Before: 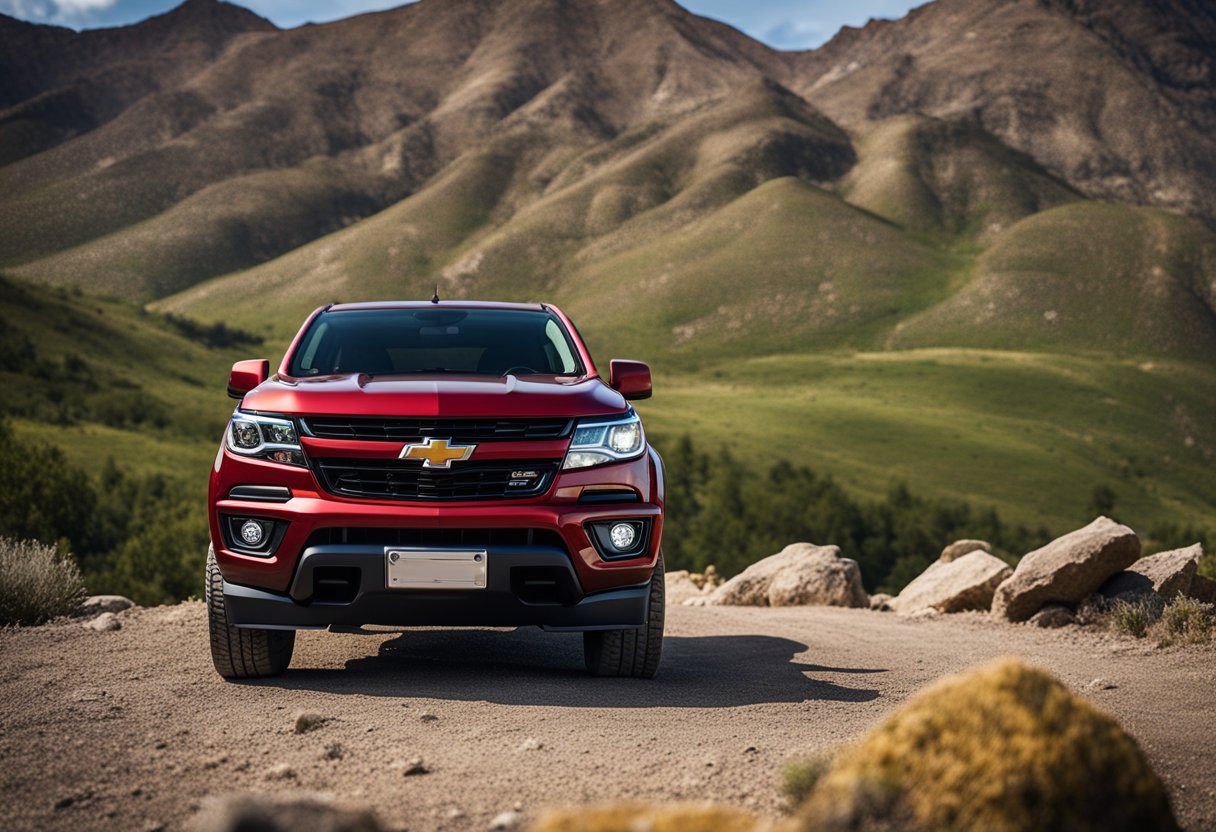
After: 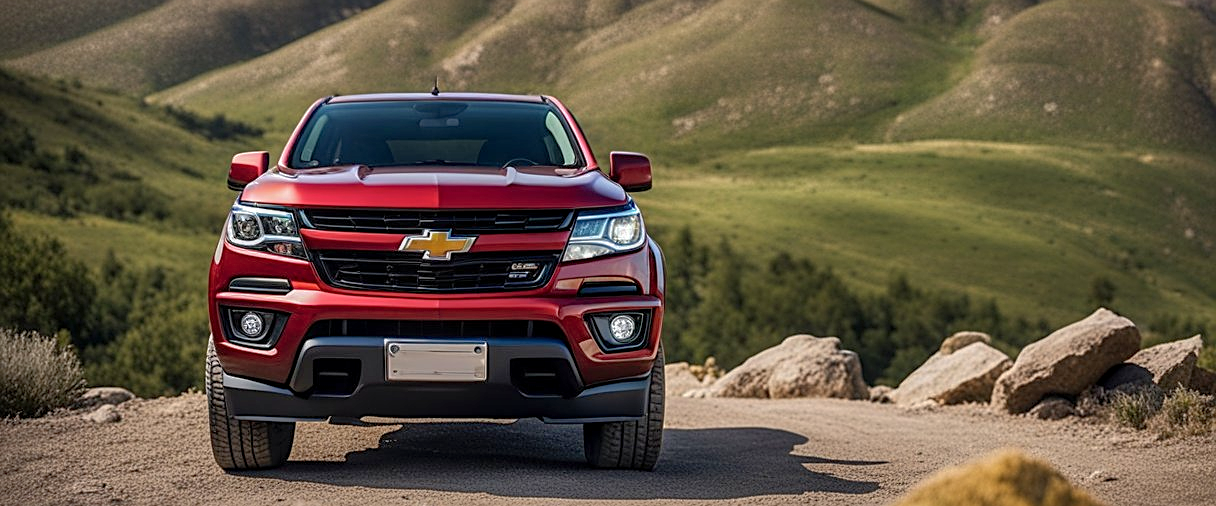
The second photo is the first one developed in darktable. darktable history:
local contrast: on, module defaults
crop and rotate: top 25.044%, bottom 14.049%
shadows and highlights: on, module defaults
sharpen: on, module defaults
